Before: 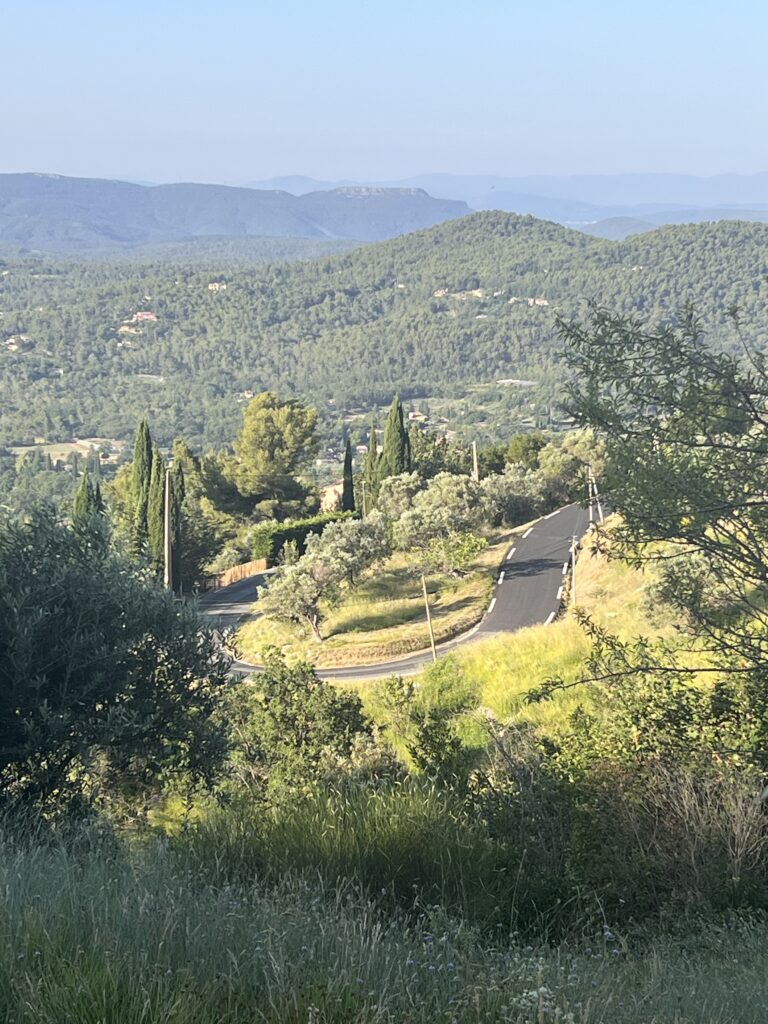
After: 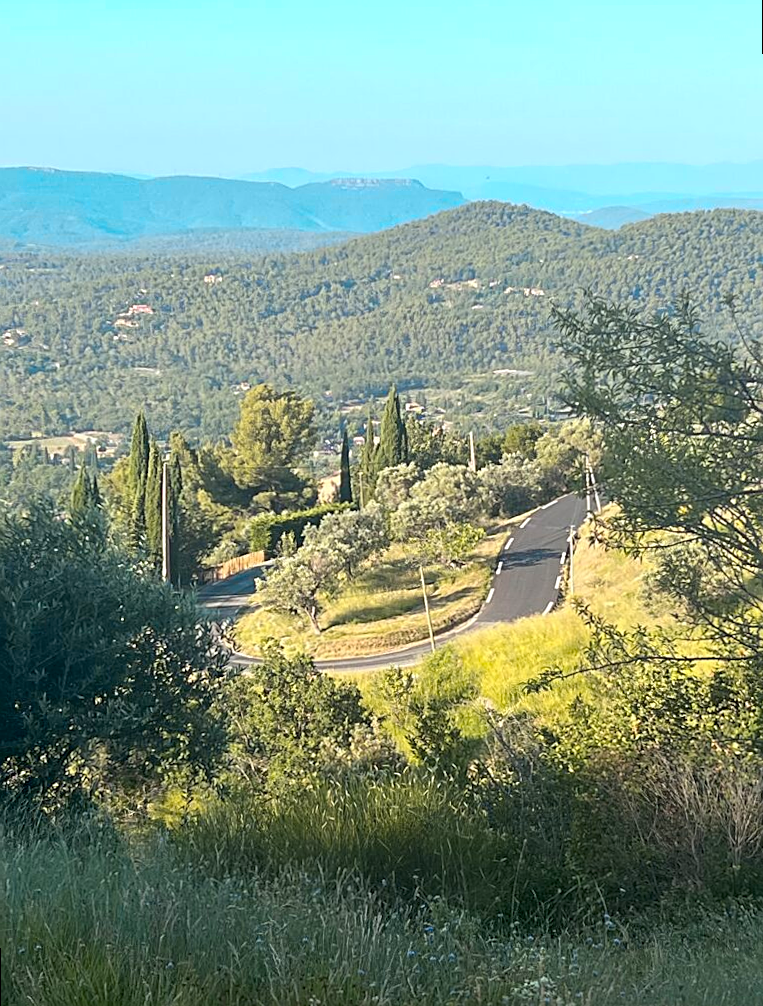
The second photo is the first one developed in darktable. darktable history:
sharpen: on, module defaults
rotate and perspective: rotation -0.45°, automatic cropping original format, crop left 0.008, crop right 0.992, crop top 0.012, crop bottom 0.988
color zones: curves: ch0 [(0.254, 0.492) (0.724, 0.62)]; ch1 [(0.25, 0.528) (0.719, 0.796)]; ch2 [(0, 0.472) (0.25, 0.5) (0.73, 0.184)]
